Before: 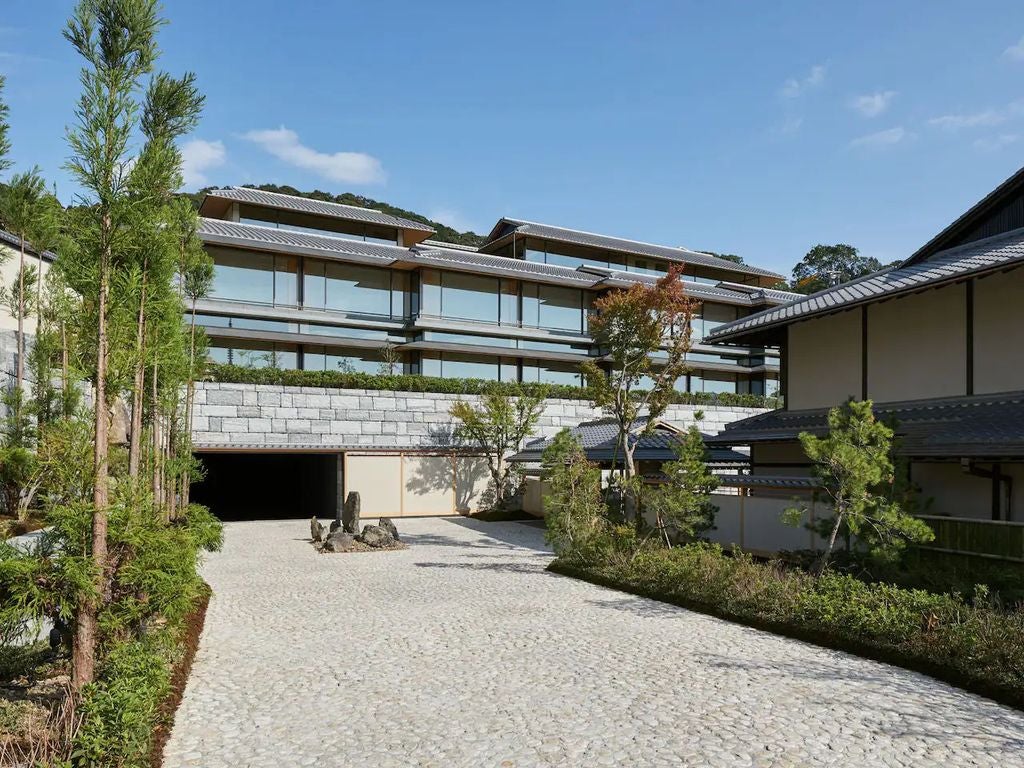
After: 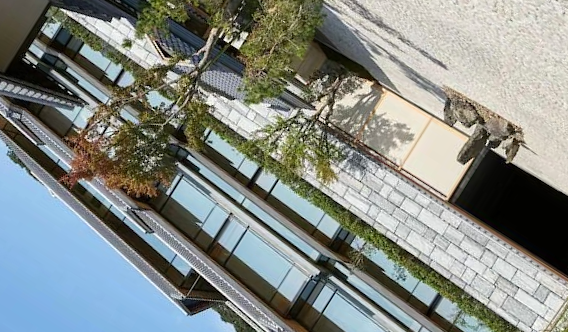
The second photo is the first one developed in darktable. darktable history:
crop and rotate: angle 147.89°, left 9.221%, top 15.657%, right 4.428%, bottom 17.066%
levels: black 0.059%, white 90.72%, levels [0, 0.474, 0.947]
